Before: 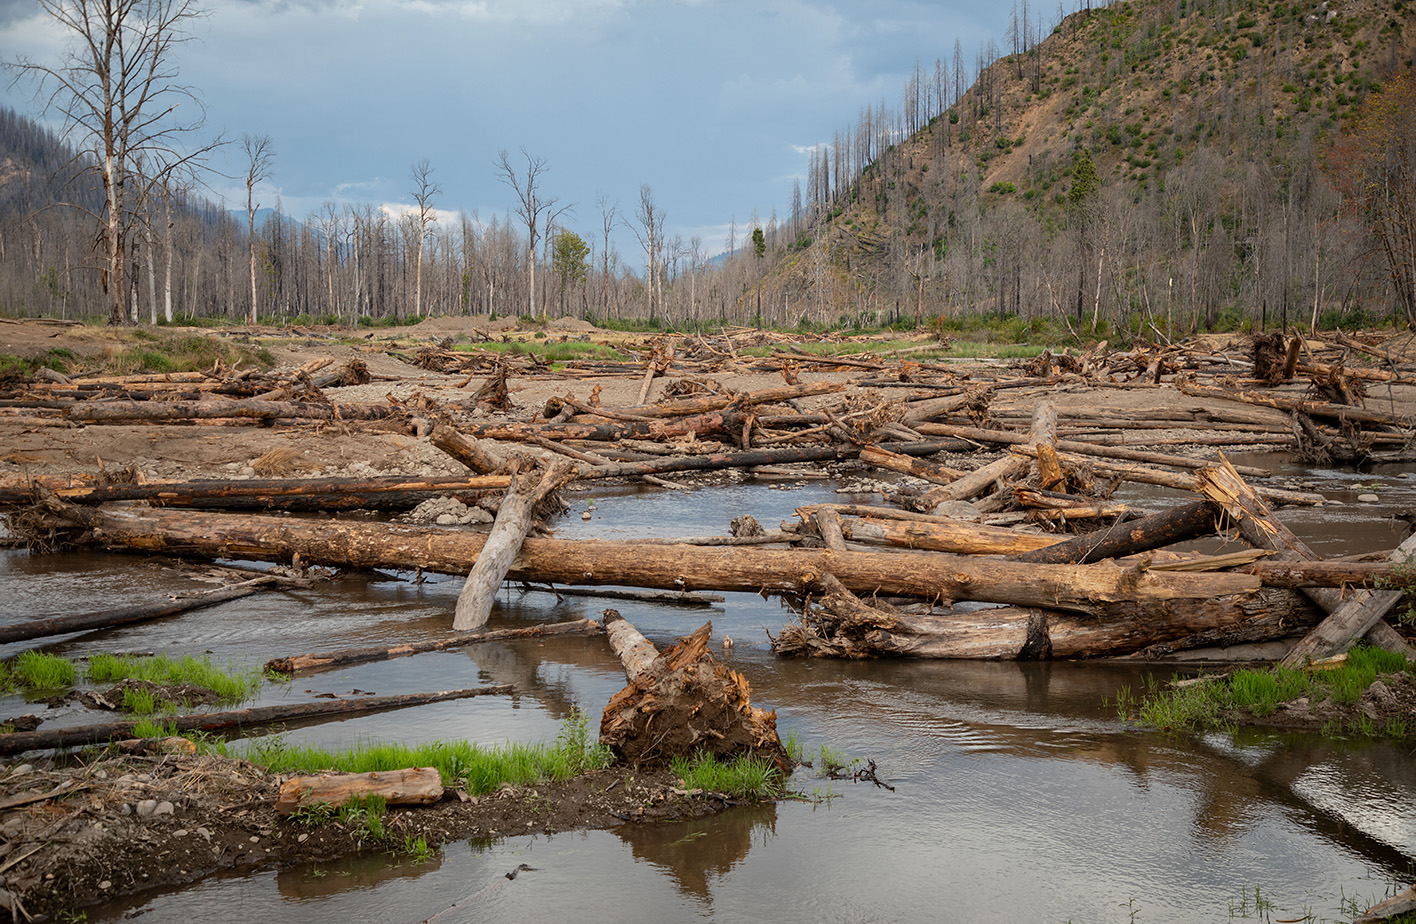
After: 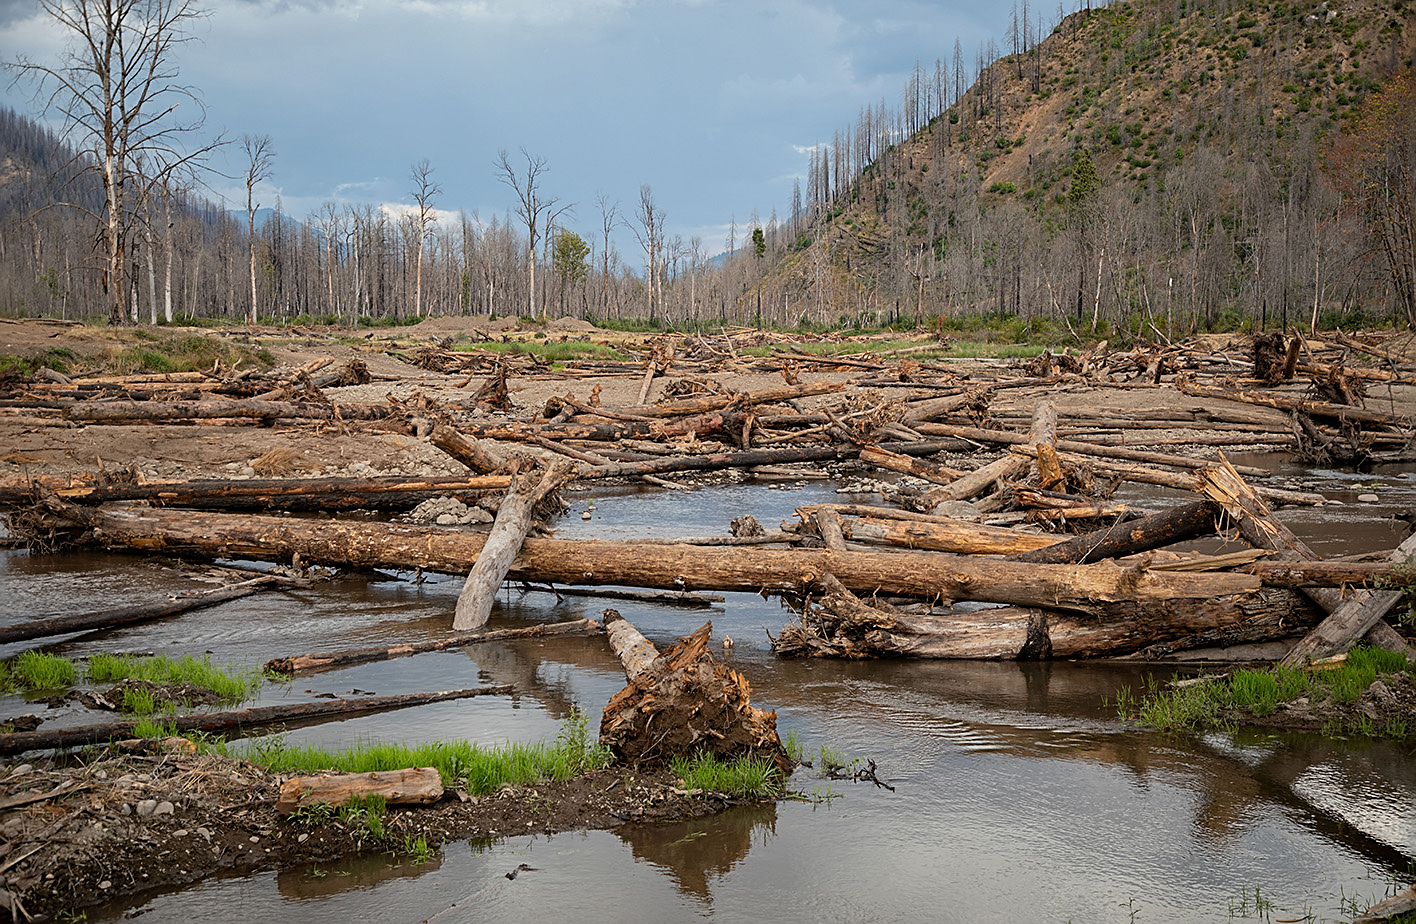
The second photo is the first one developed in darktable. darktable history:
sharpen: on, module defaults
filmic rgb: black relative exposure -16 EV, white relative exposure 2.93 EV, hardness 10.04, color science v6 (2022)
